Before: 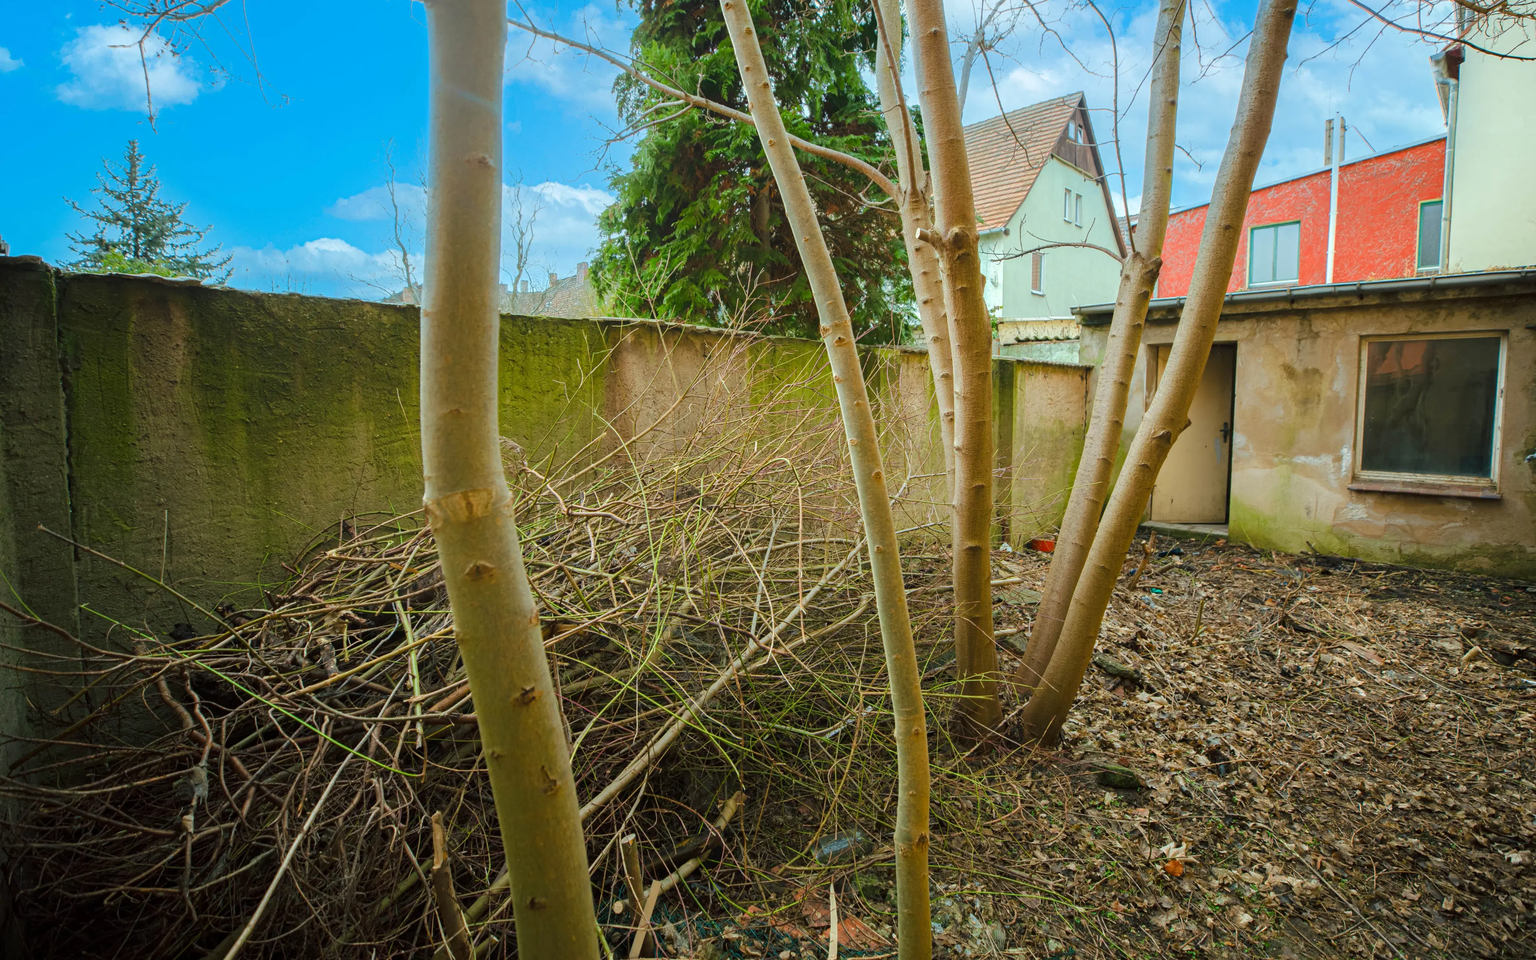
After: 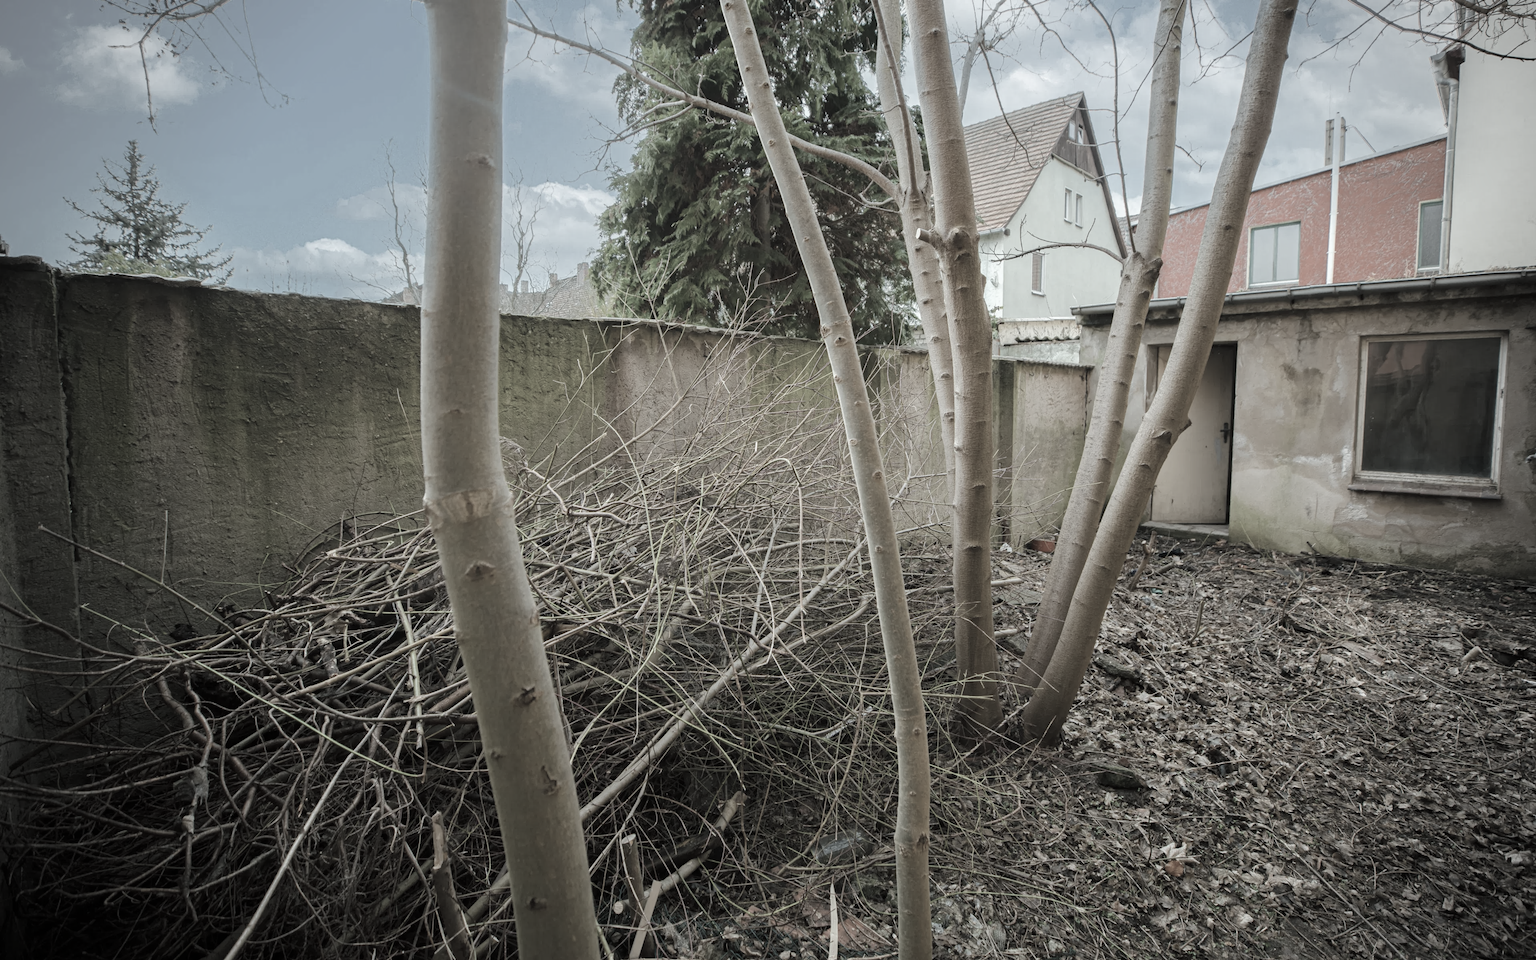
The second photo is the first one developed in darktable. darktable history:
color correction: saturation 0.2
vignetting: unbound false
